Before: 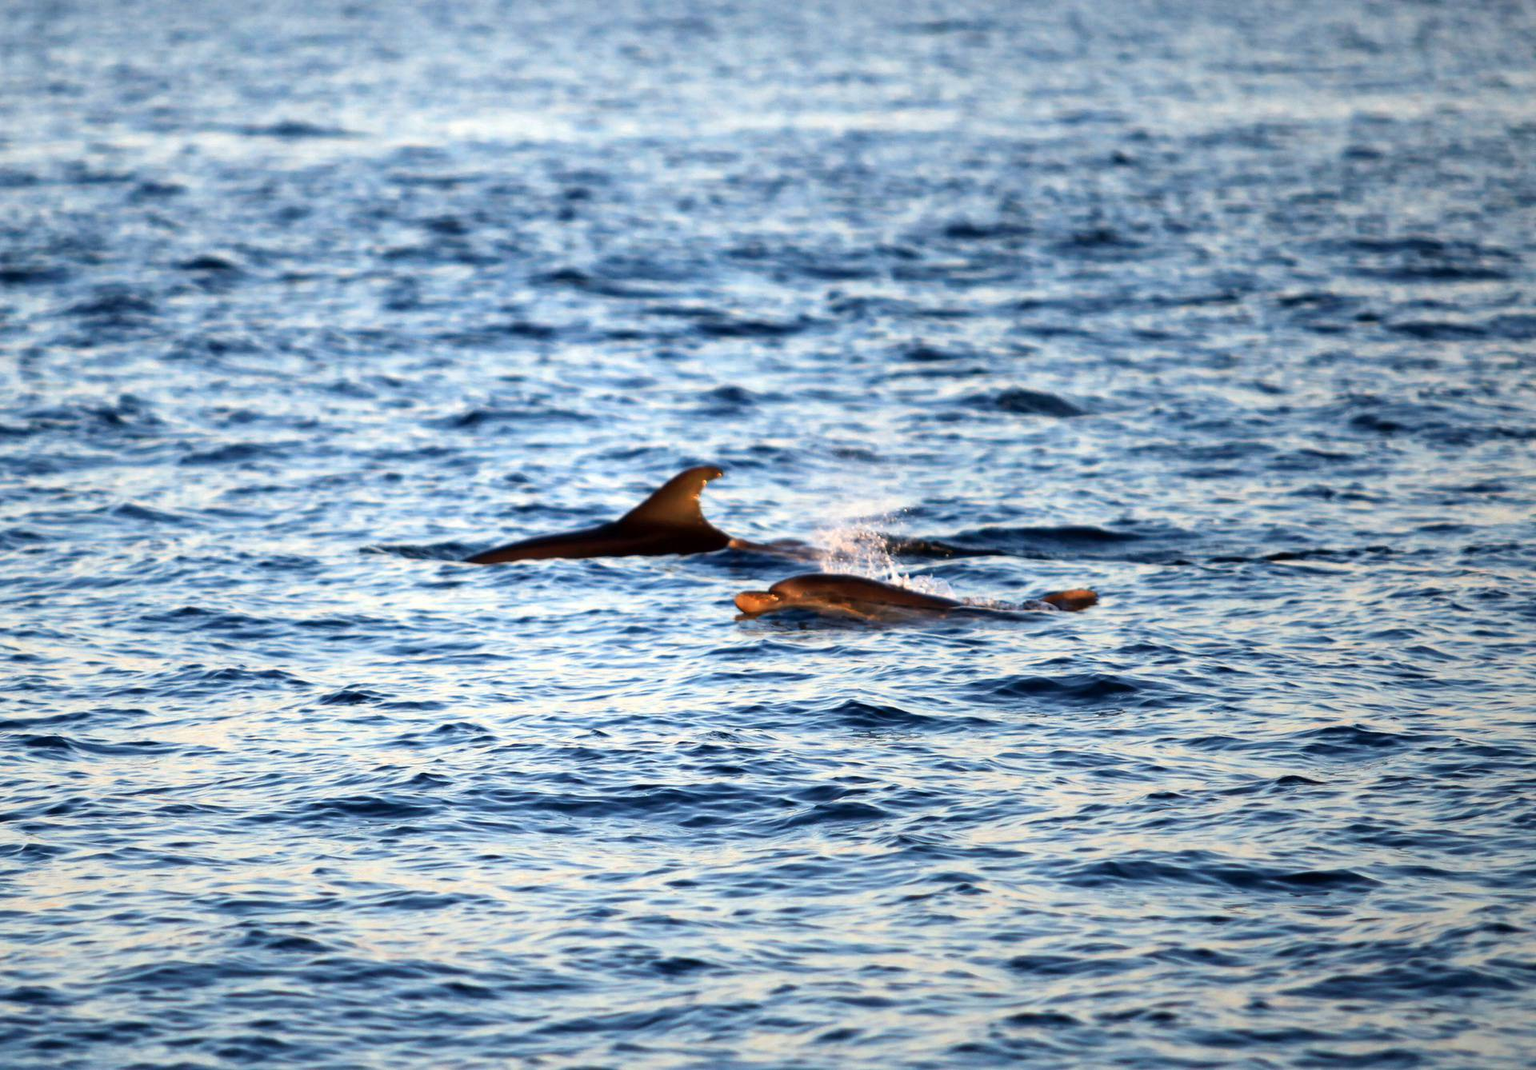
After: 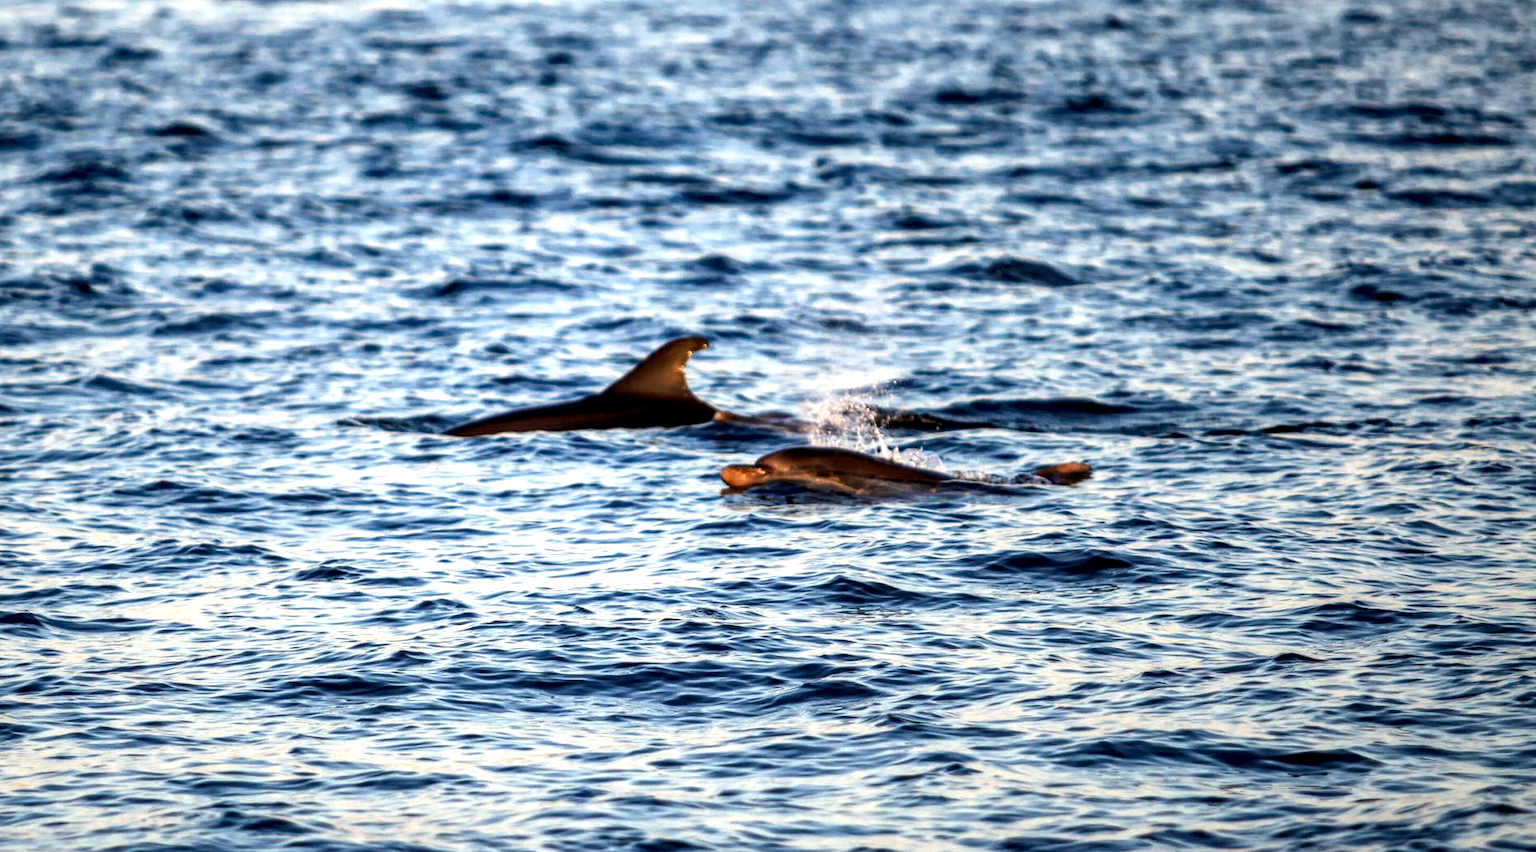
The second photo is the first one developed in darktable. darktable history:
crop and rotate: left 1.959%, top 12.895%, right 0.147%, bottom 9.142%
local contrast: detail 161%
